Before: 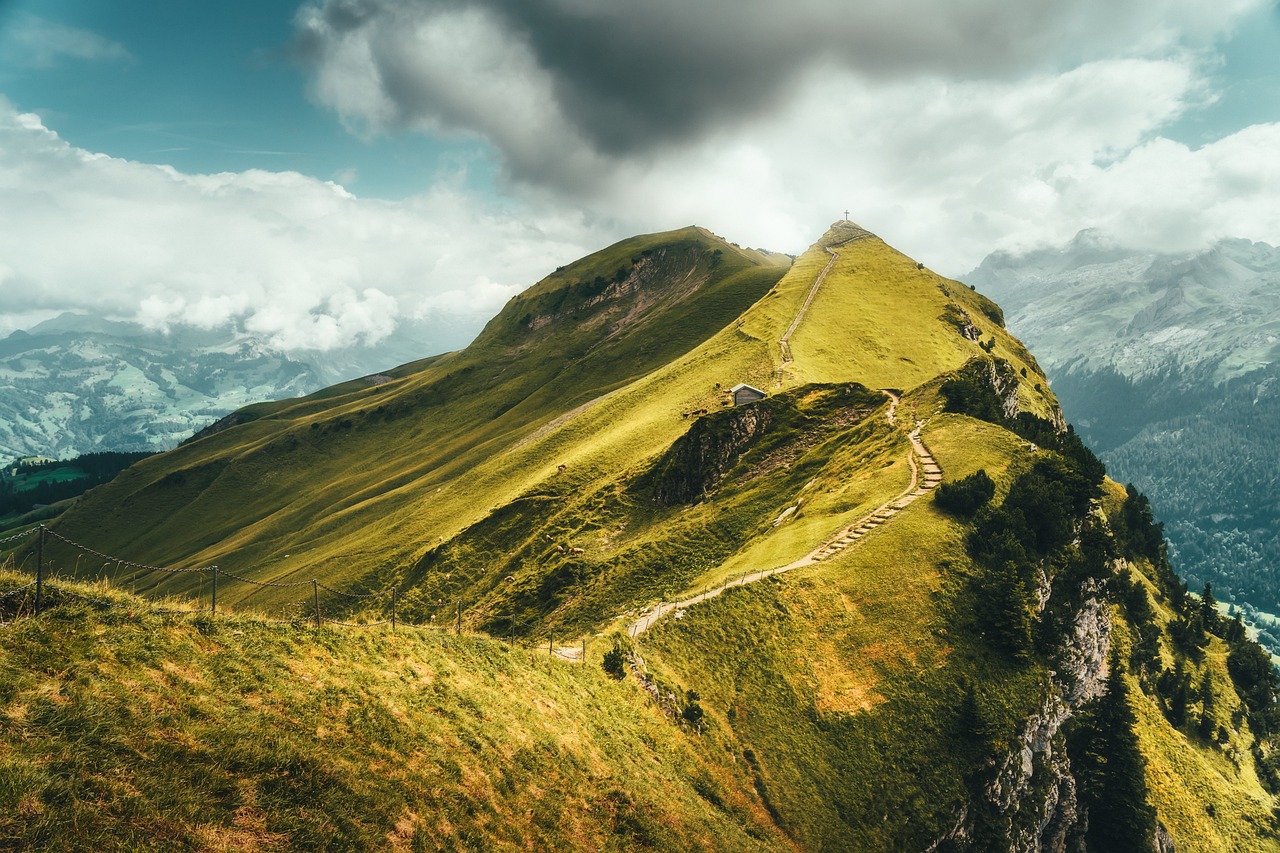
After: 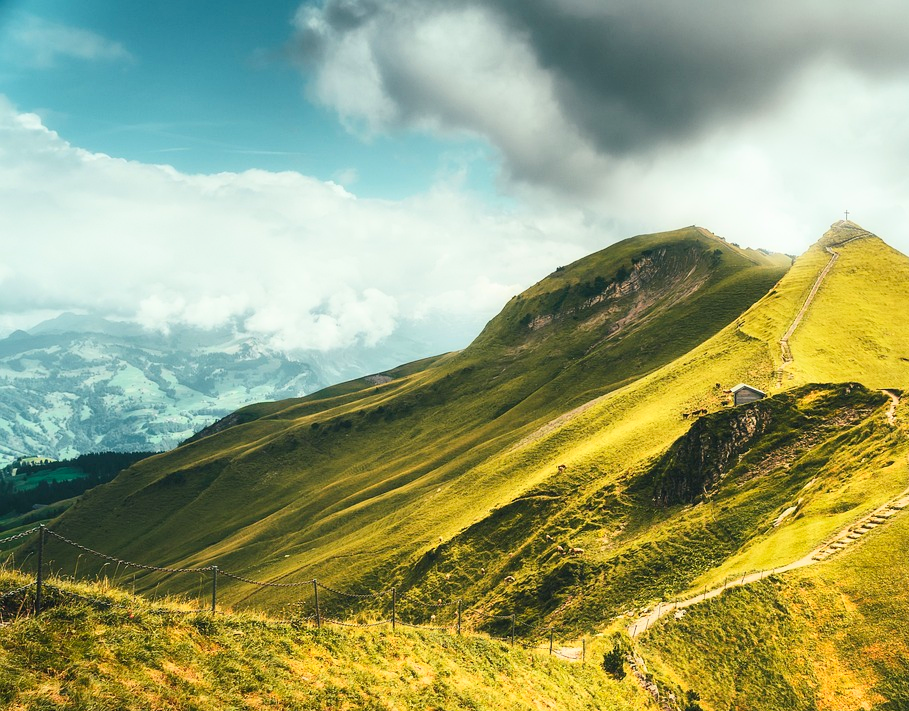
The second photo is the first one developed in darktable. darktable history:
contrast brightness saturation: contrast 0.197, brightness 0.155, saturation 0.227
crop: right 28.968%, bottom 16.609%
